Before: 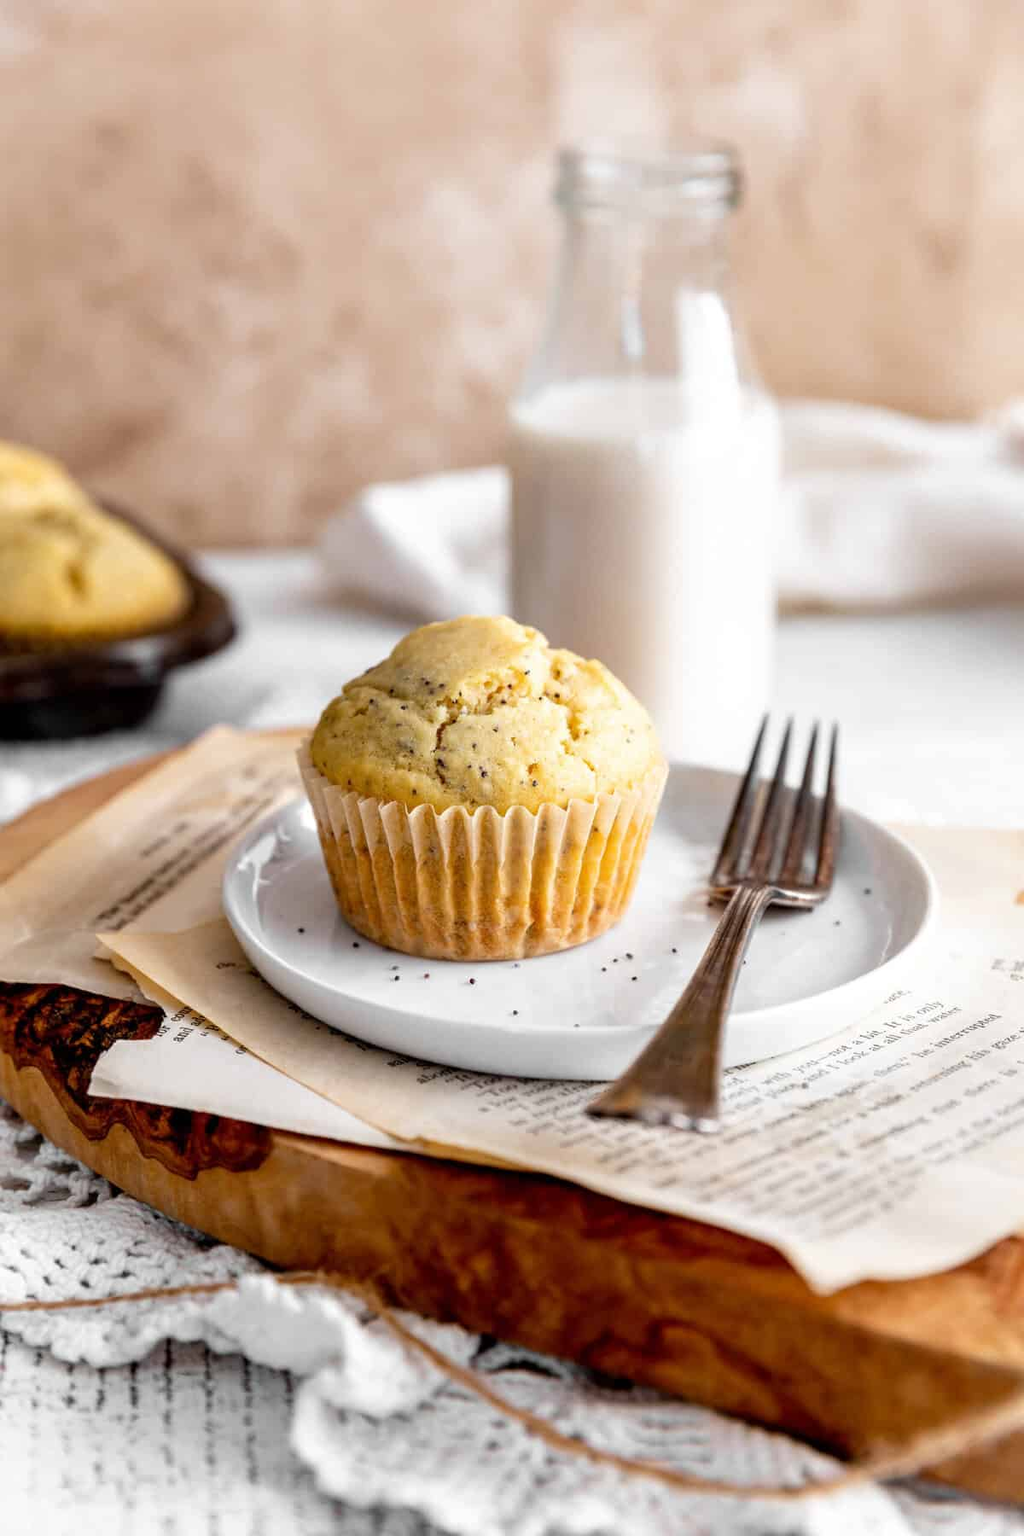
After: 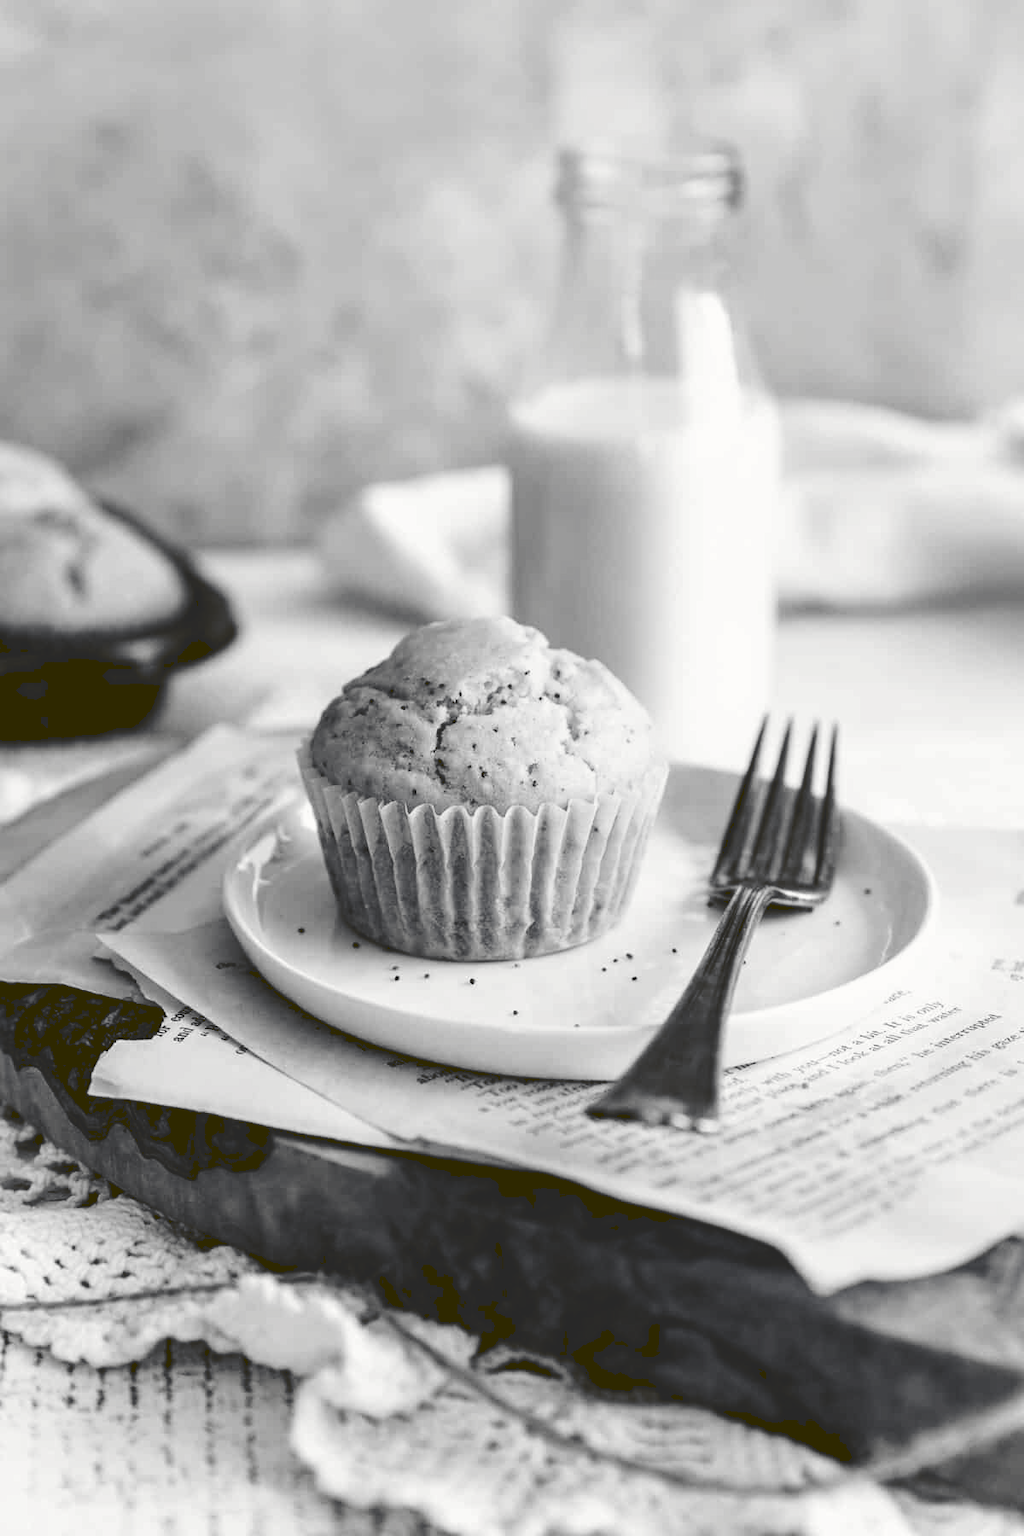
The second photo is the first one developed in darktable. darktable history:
tone curve: curves: ch0 [(0, 0) (0.003, 0.161) (0.011, 0.161) (0.025, 0.161) (0.044, 0.161) (0.069, 0.161) (0.1, 0.161) (0.136, 0.163) (0.177, 0.179) (0.224, 0.207) (0.277, 0.243) (0.335, 0.292) (0.399, 0.361) (0.468, 0.452) (0.543, 0.547) (0.623, 0.638) (0.709, 0.731) (0.801, 0.826) (0.898, 0.911) (1, 1)], preserve colors none
color look up table: target L [84.2, 88.12, 82.41, 82.17, 55.02, 60.94, 46.43, 52.54, 36.99, 35.72, 18, 0.524, 201.34, 85.98, 73.31, 69.61, 65.49, 59.66, 54.76, 58.12, 42.78, 41.83, 26.21, 19.4, 17.06, 13.23, 87.41, 81.33, 74.05, 64.48, 81.33, 65.49, 48.04, 71.1, 44.82, 41.14, 25.32, 41.14, 23.07, 21.7, 13.23, 15.16, 97.23, 84.56, 70.73, 67.37, 54.37, 31.46, 17.06], target a [0, -0.002, 0.001, 0.001, 0.001, 0, 0.001, 0.001, 0, 0.001, -0.001, 0, 0, -0.001, 0, 0, 0, 0.001, 0.001, 0.001, 0, 0.001, 0, 0, -0.001, -1.324, -0.001, 0, 0, 0.001, 0, 0, 0.001, 0, 0.001, 0, -0.001, 0, 0, 0, -1.324, -0.131, -0.099, 0, 0.001, 0, 0, 0, -0.001], target b [0, 0.023, -0.007, -0.007, -0.005, 0.001, -0.001, -0.005, -0.001, -0.004, 0.007, 0, -0.001, 0.001, 0, 0, 0, -0.005, 0, -0.005, -0.001, -0.005, 0.007, 0, 0.007, 21.86, 0.001, 0, 0, -0.006, 0, 0, -0.001, 0, -0.005, -0.001, 0.007, -0.001, -0.001, 0, 21.86, 1.667, 1.22, 0, -0.006, 0, 0, -0.001, 0.007], num patches 49
